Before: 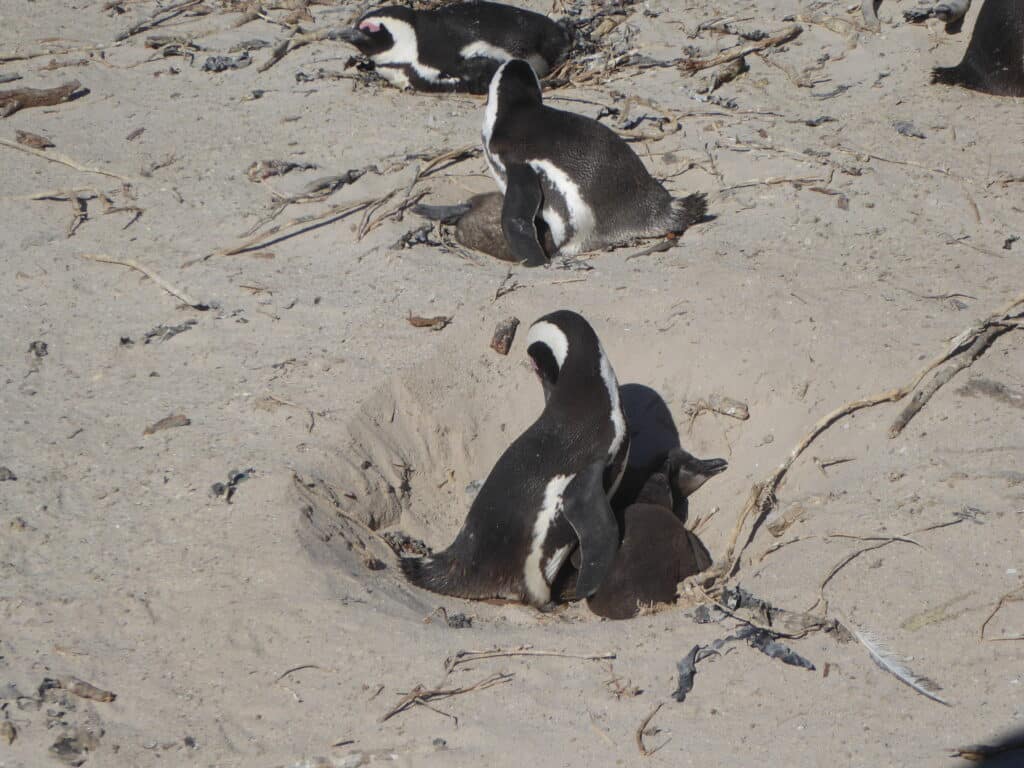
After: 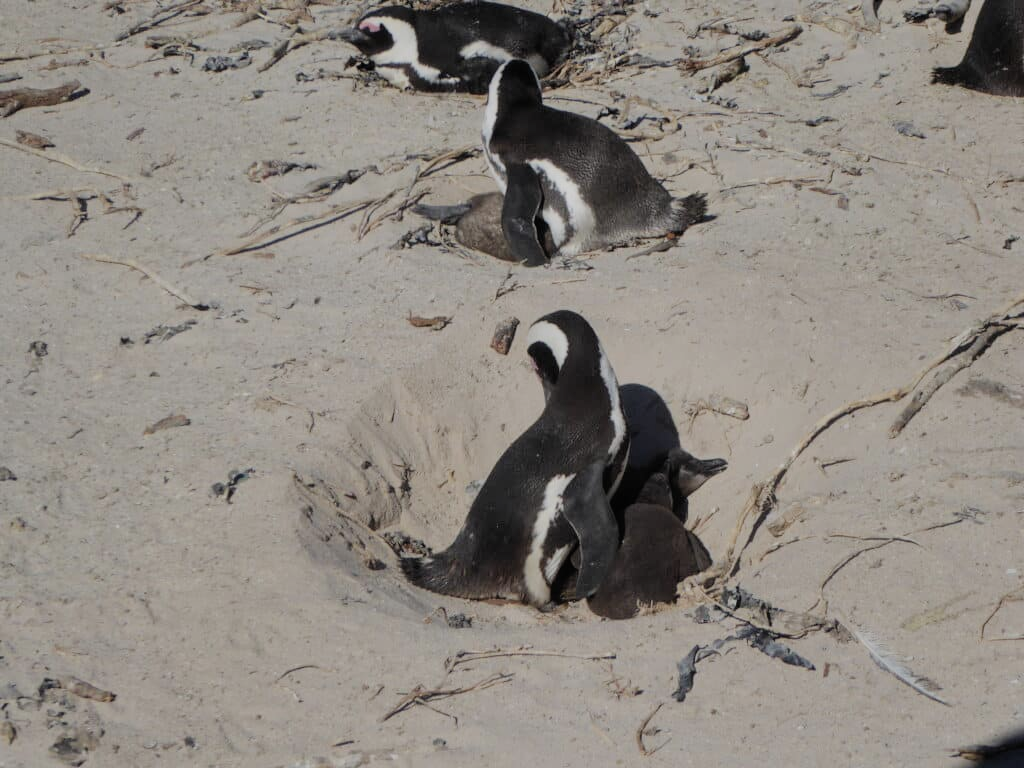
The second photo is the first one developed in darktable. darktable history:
filmic rgb: black relative exposure -7.65 EV, white relative exposure 4.56 EV, hardness 3.61
shadows and highlights: shadows 32, highlights -32, soften with gaussian
